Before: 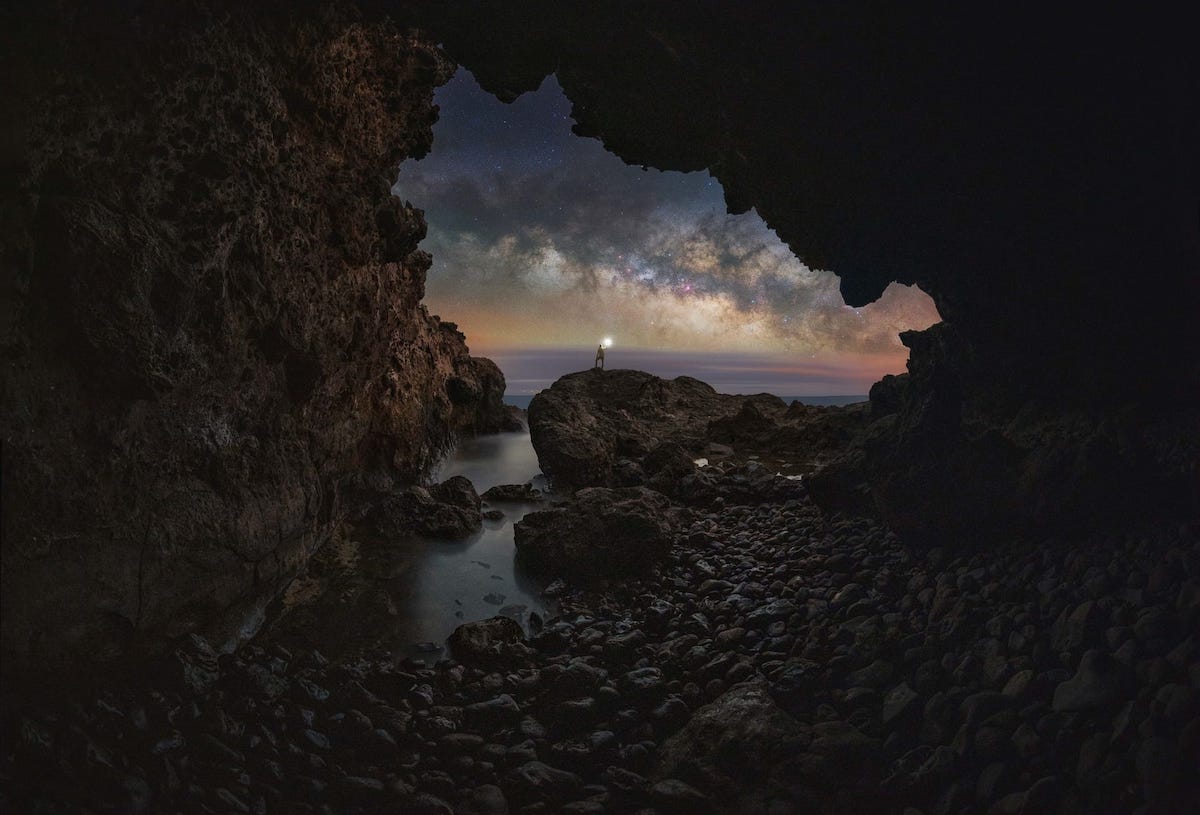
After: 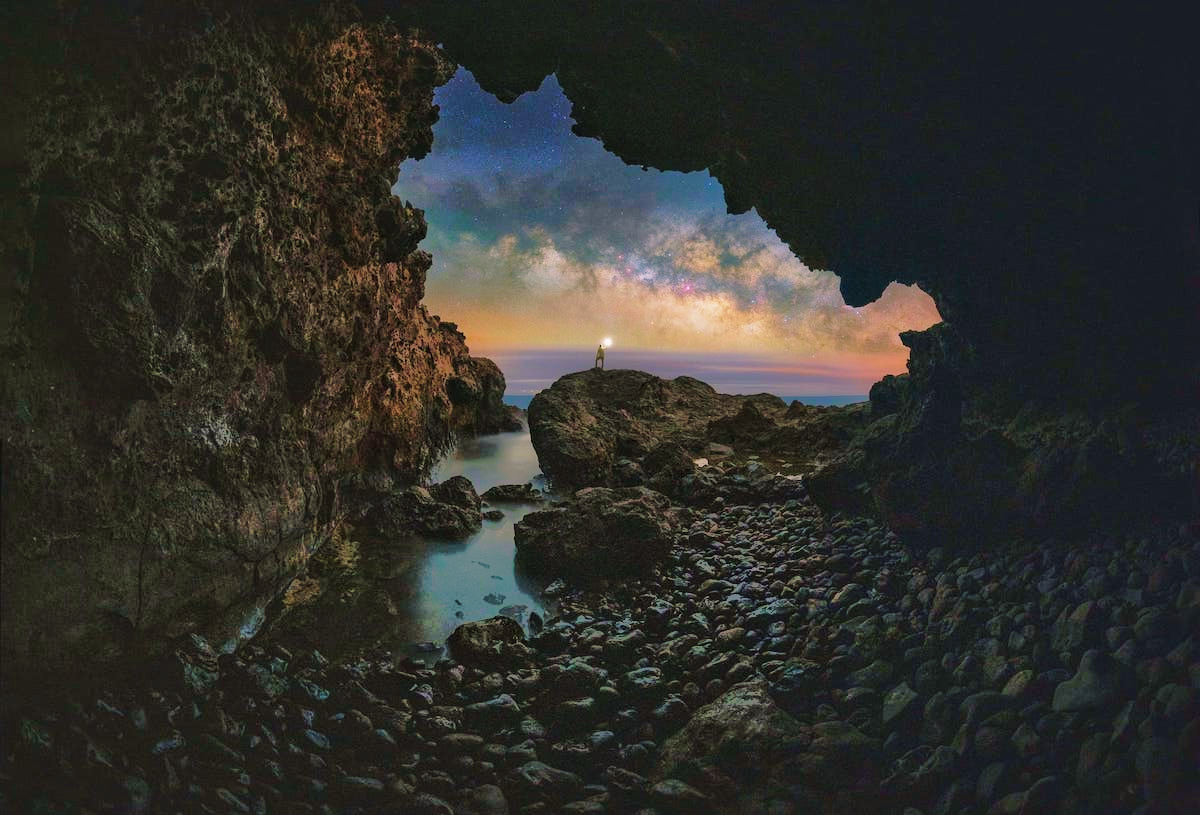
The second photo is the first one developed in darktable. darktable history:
base curve: curves: ch0 [(0, 0) (0.028, 0.03) (0.121, 0.232) (0.46, 0.748) (0.859, 0.968) (1, 1)], preserve colors none
color balance rgb: shadows lift › luminance -7.425%, shadows lift › chroma 2.251%, shadows lift › hue 164.71°, highlights gain › chroma 2.372%, highlights gain › hue 36.4°, perceptual saturation grading › global saturation 14.617%, global vibrance 14.681%
velvia: on, module defaults
shadows and highlights: shadows 60.02, highlights -59.9
